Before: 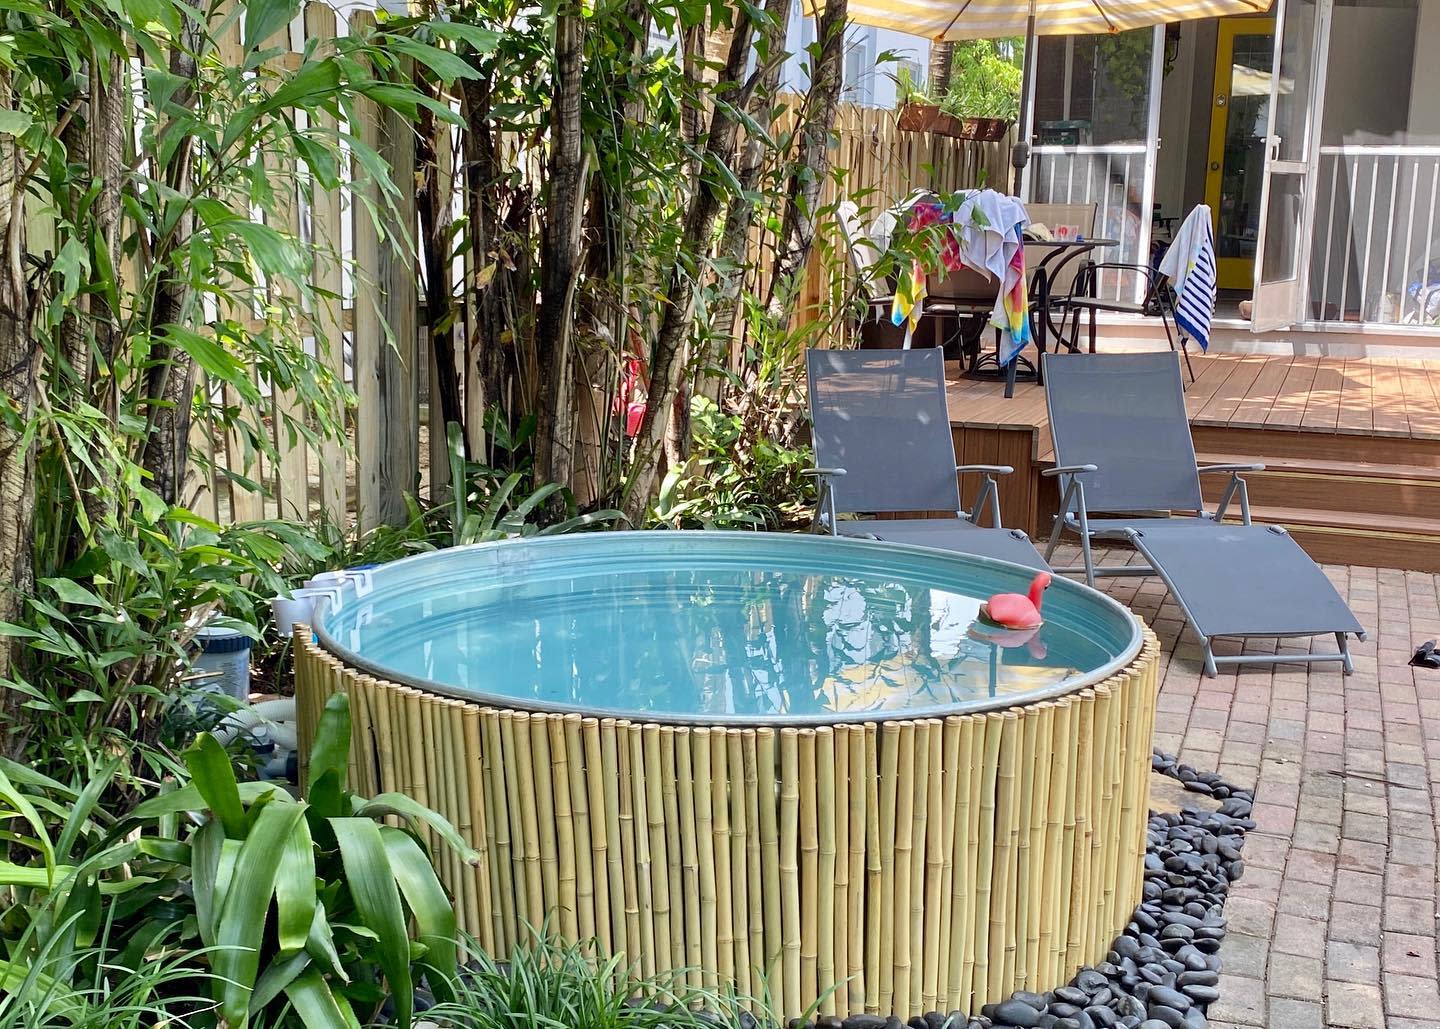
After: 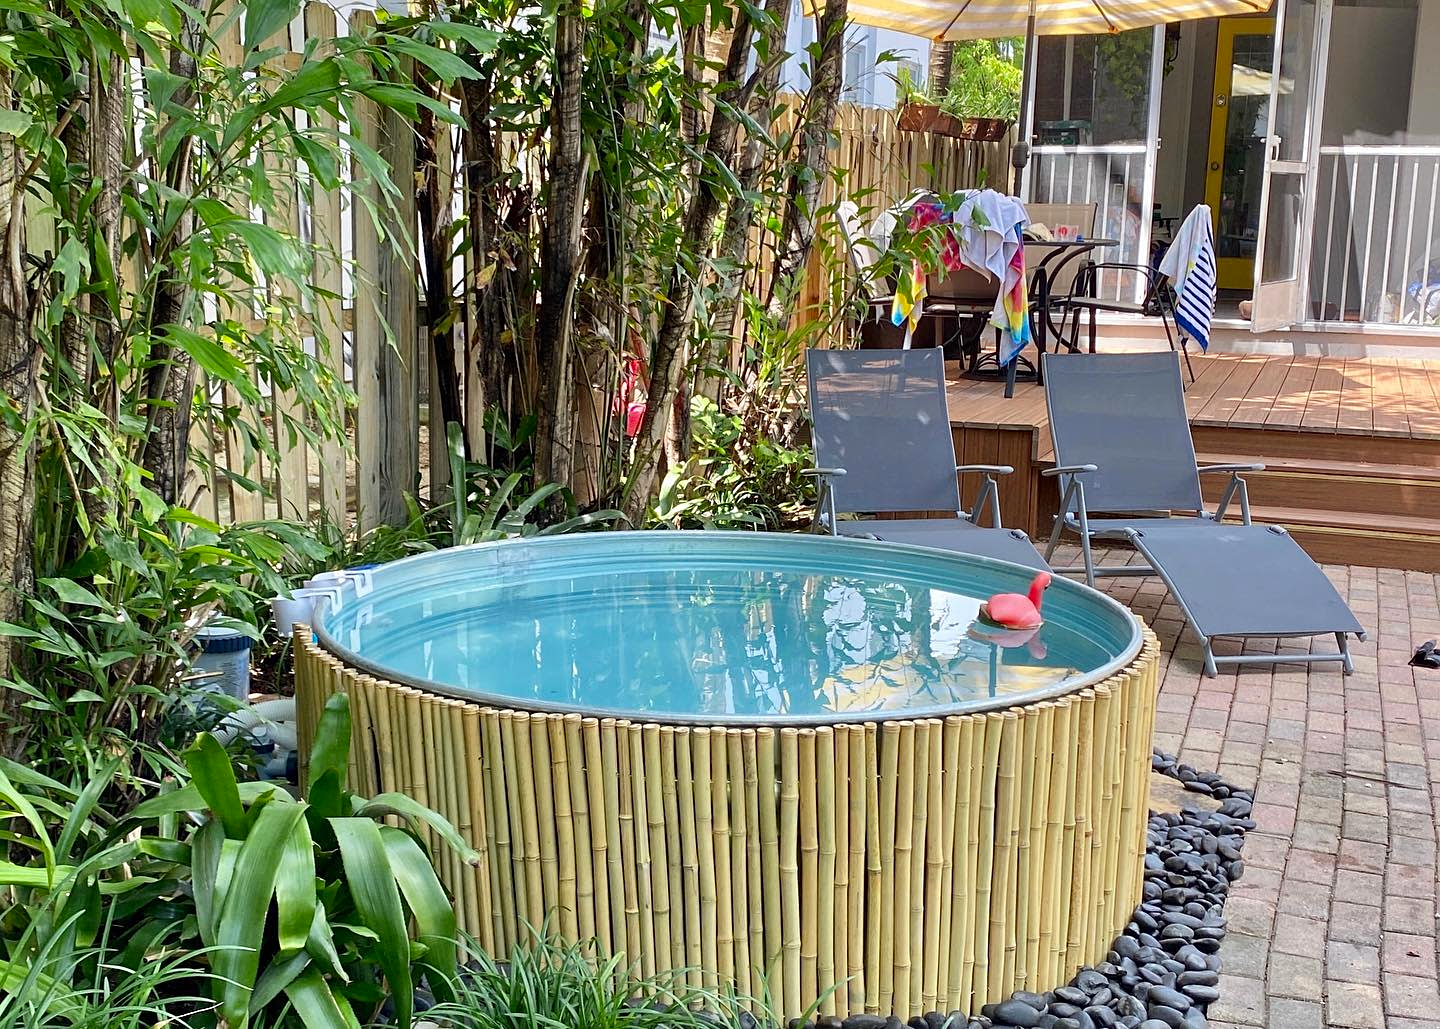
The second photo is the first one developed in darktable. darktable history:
contrast brightness saturation: saturation 0.102
sharpen: amount 0.208
